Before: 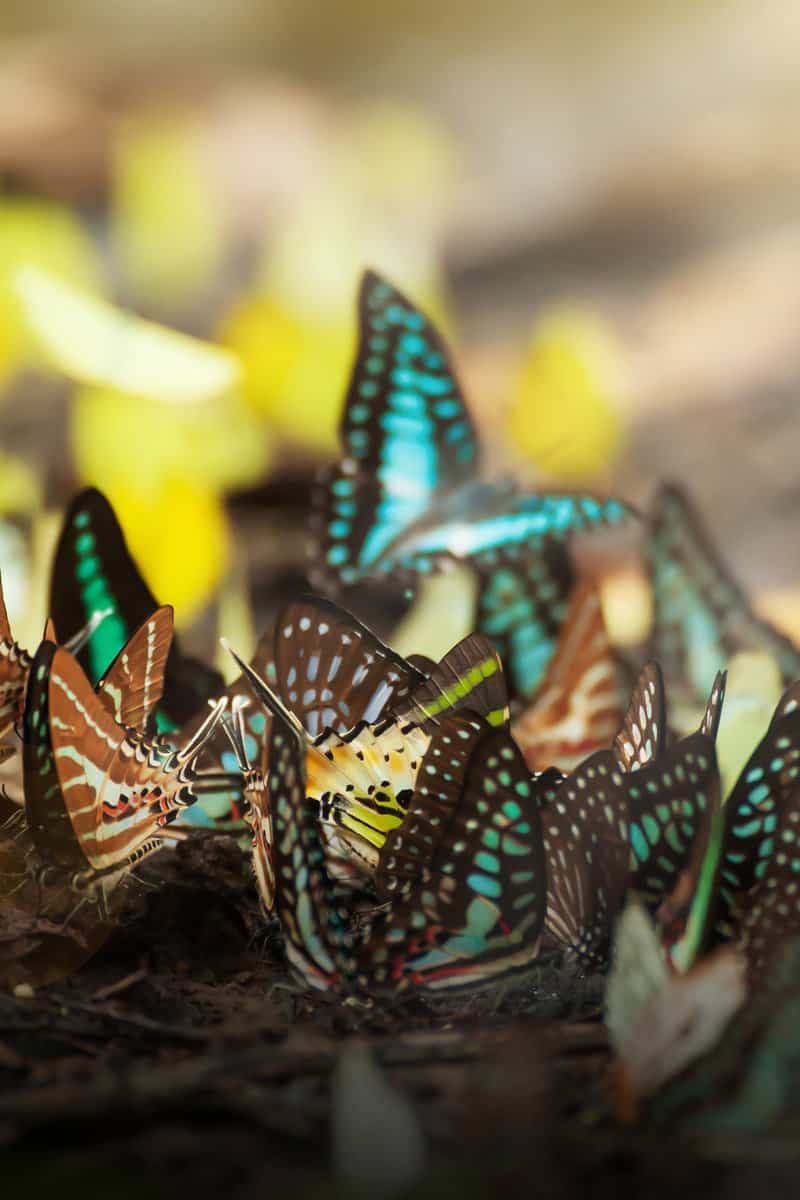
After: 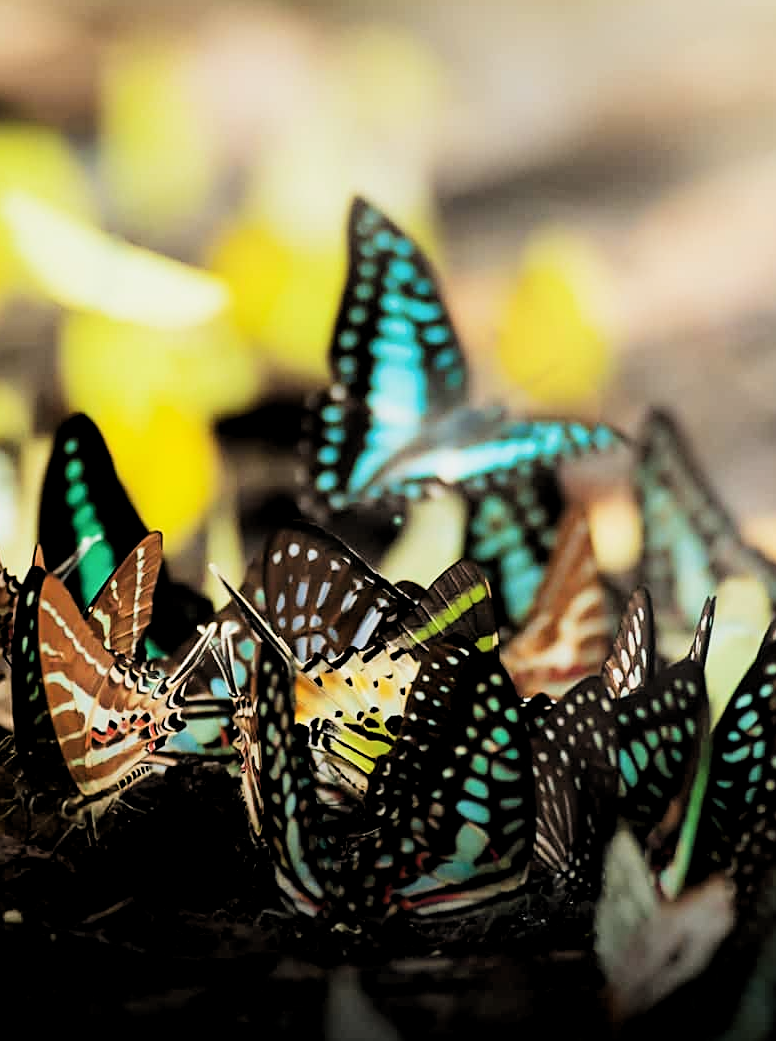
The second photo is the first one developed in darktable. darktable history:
levels: levels [0.016, 0.484, 0.953]
sharpen: on, module defaults
crop: left 1.478%, top 6.197%, right 1.45%, bottom 7.002%
filmic rgb: black relative exposure -5.01 EV, white relative exposure 3.98 EV, hardness 2.9, contrast 1.389, highlights saturation mix -28.68%, iterations of high-quality reconstruction 0
